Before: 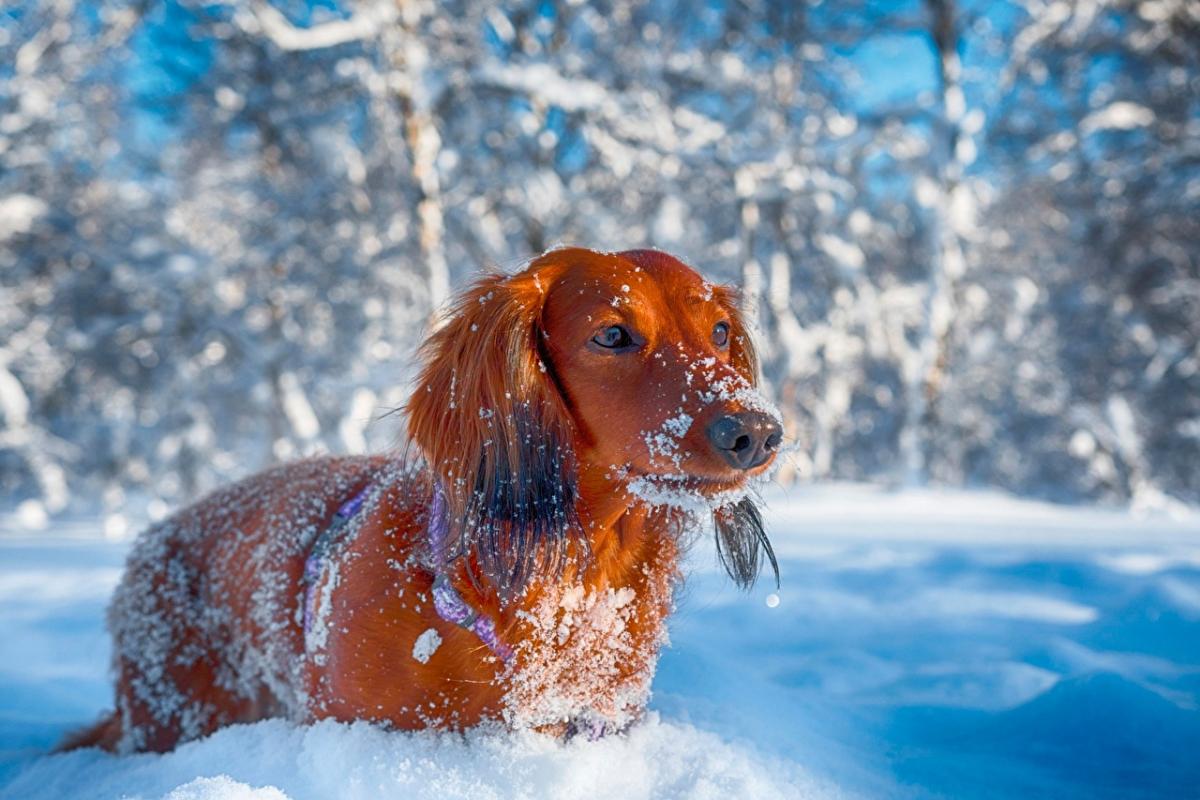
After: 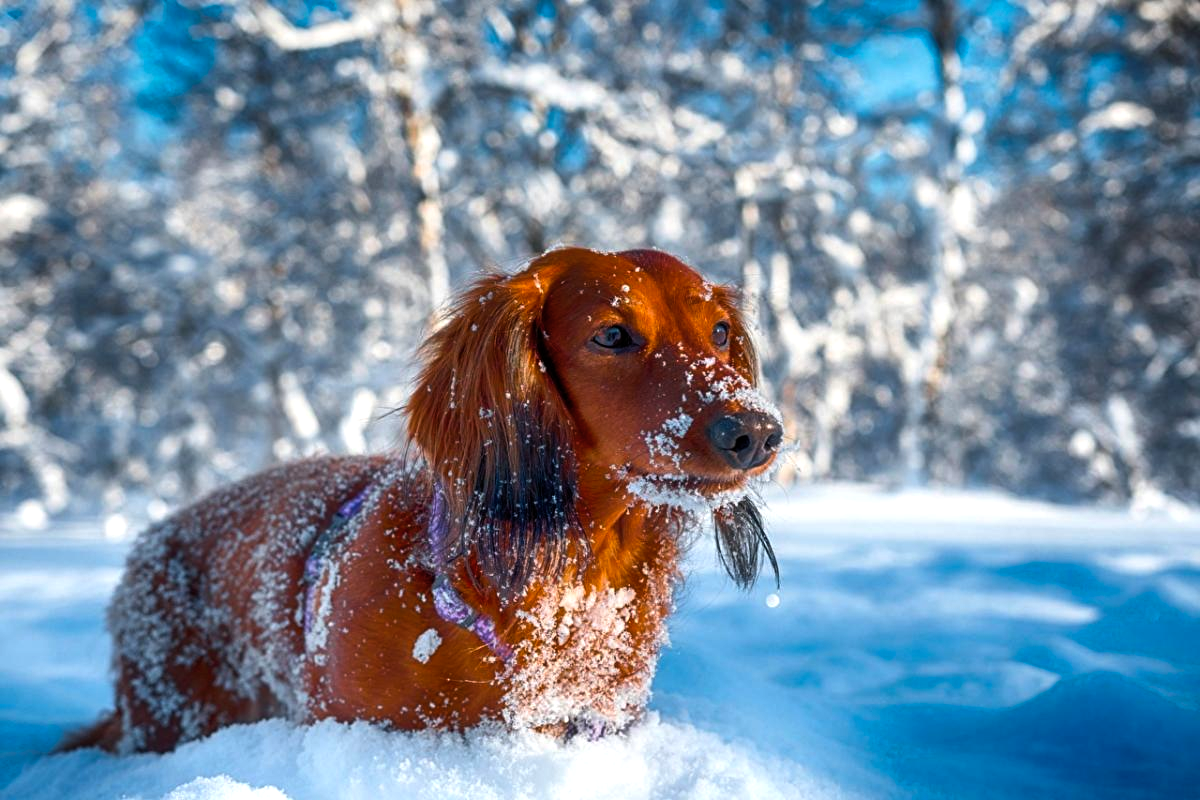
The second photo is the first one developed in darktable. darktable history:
color balance rgb: shadows lift › luminance -10%, power › luminance -9%, linear chroma grading › global chroma 10%, global vibrance 10%, contrast 15%, saturation formula JzAzBz (2021)
